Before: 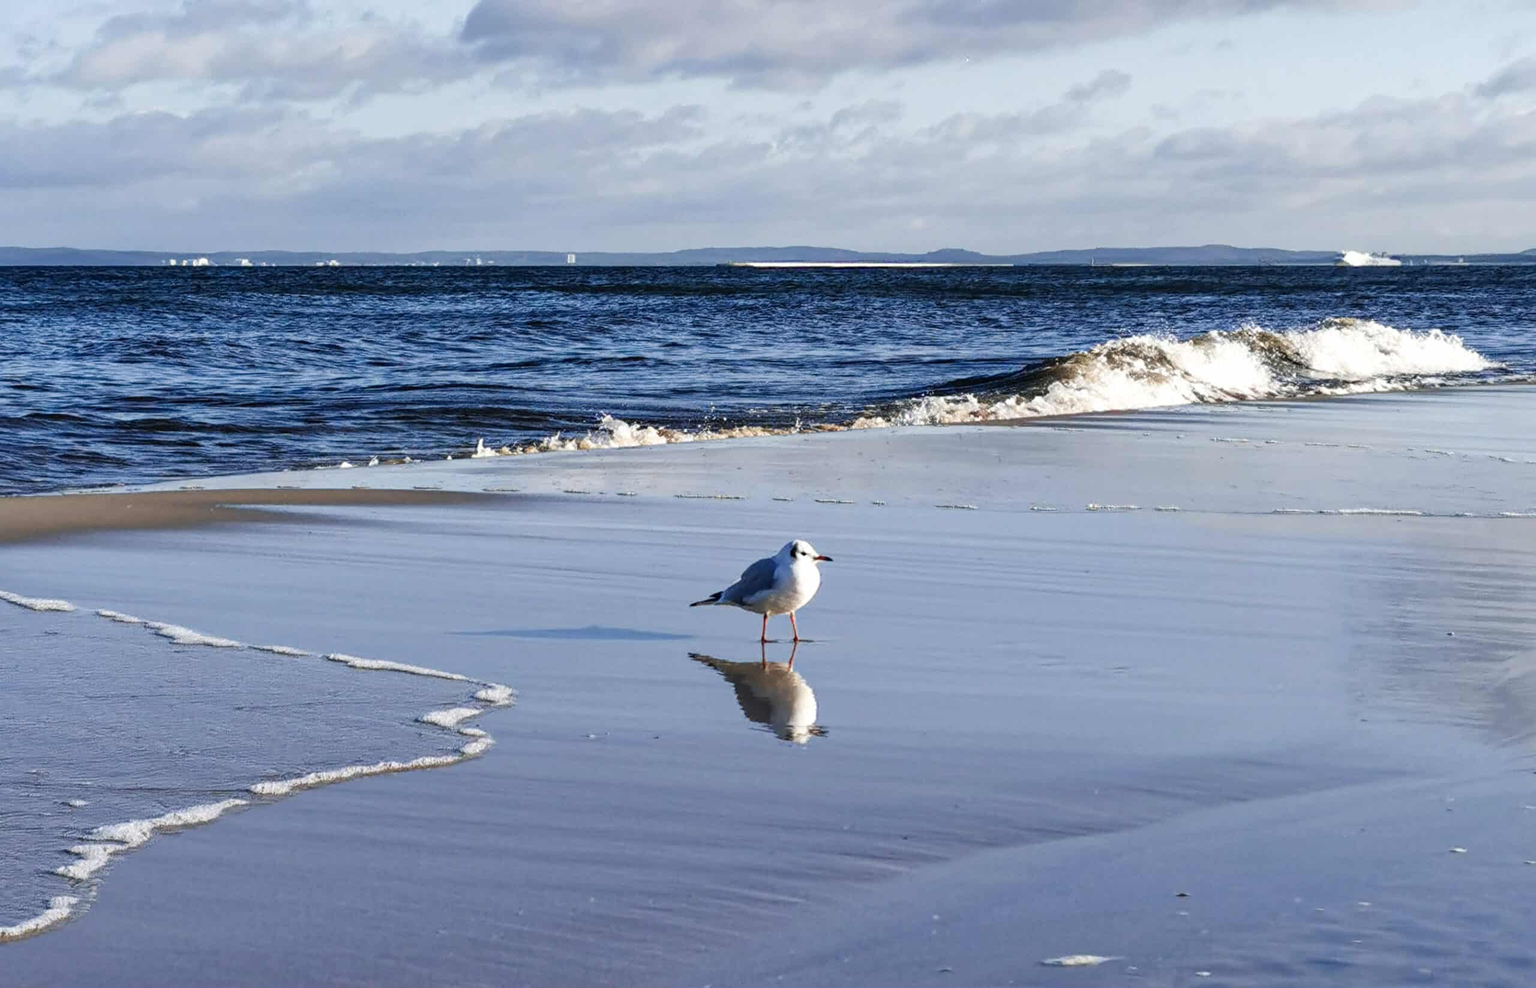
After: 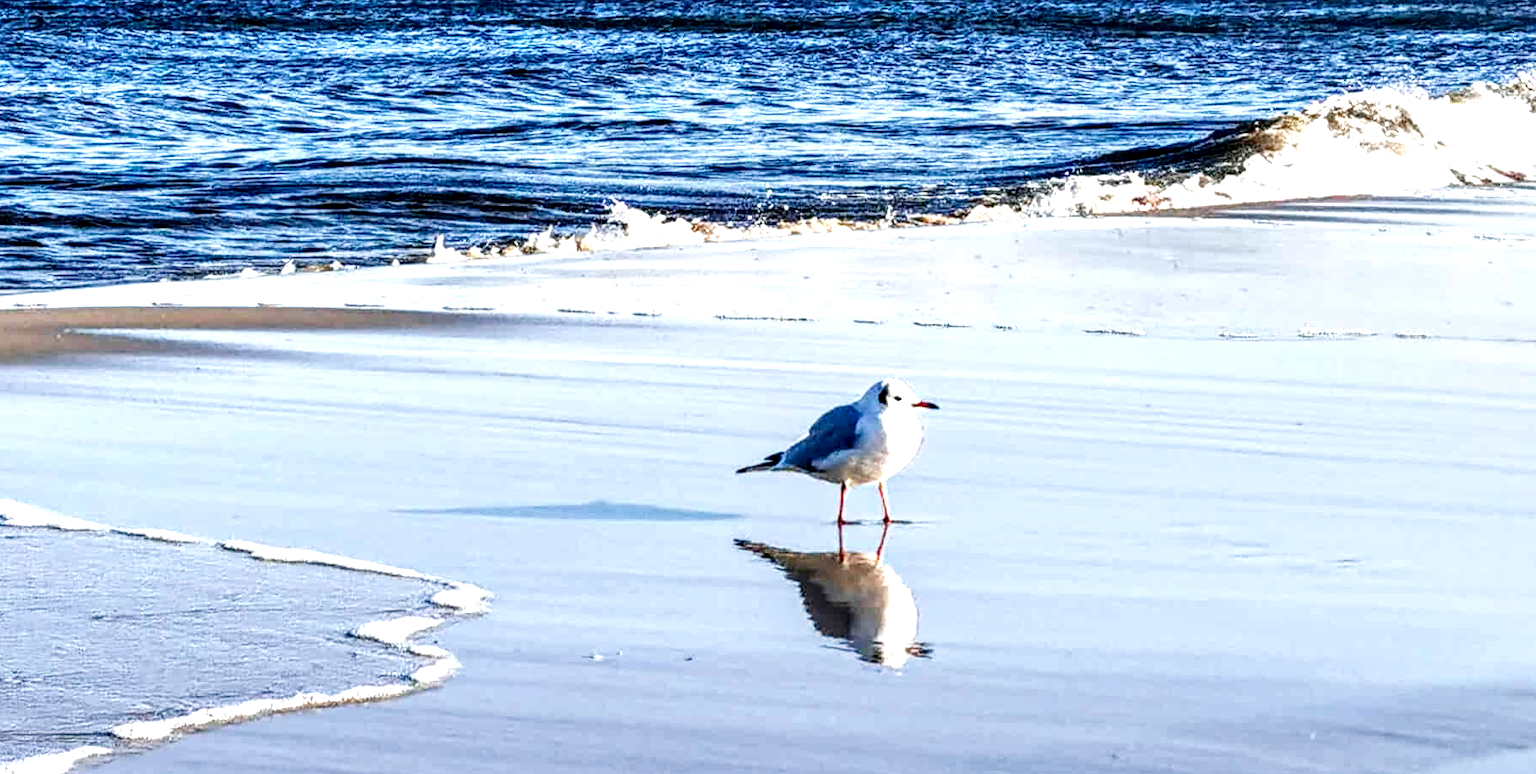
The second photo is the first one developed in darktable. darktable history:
local contrast: highlights 60%, shadows 60%, detail 160%
crop: left 11.123%, top 27.61%, right 18.3%, bottom 17.034%
shadows and highlights: radius 110.86, shadows 51.09, white point adjustment 9.16, highlights -4.17, highlights color adjustment 32.2%, soften with gaussian
base curve: curves: ch0 [(0, 0) (0.008, 0.007) (0.022, 0.029) (0.048, 0.089) (0.092, 0.197) (0.191, 0.399) (0.275, 0.534) (0.357, 0.65) (0.477, 0.78) (0.542, 0.833) (0.799, 0.973) (1, 1)], preserve colors none
